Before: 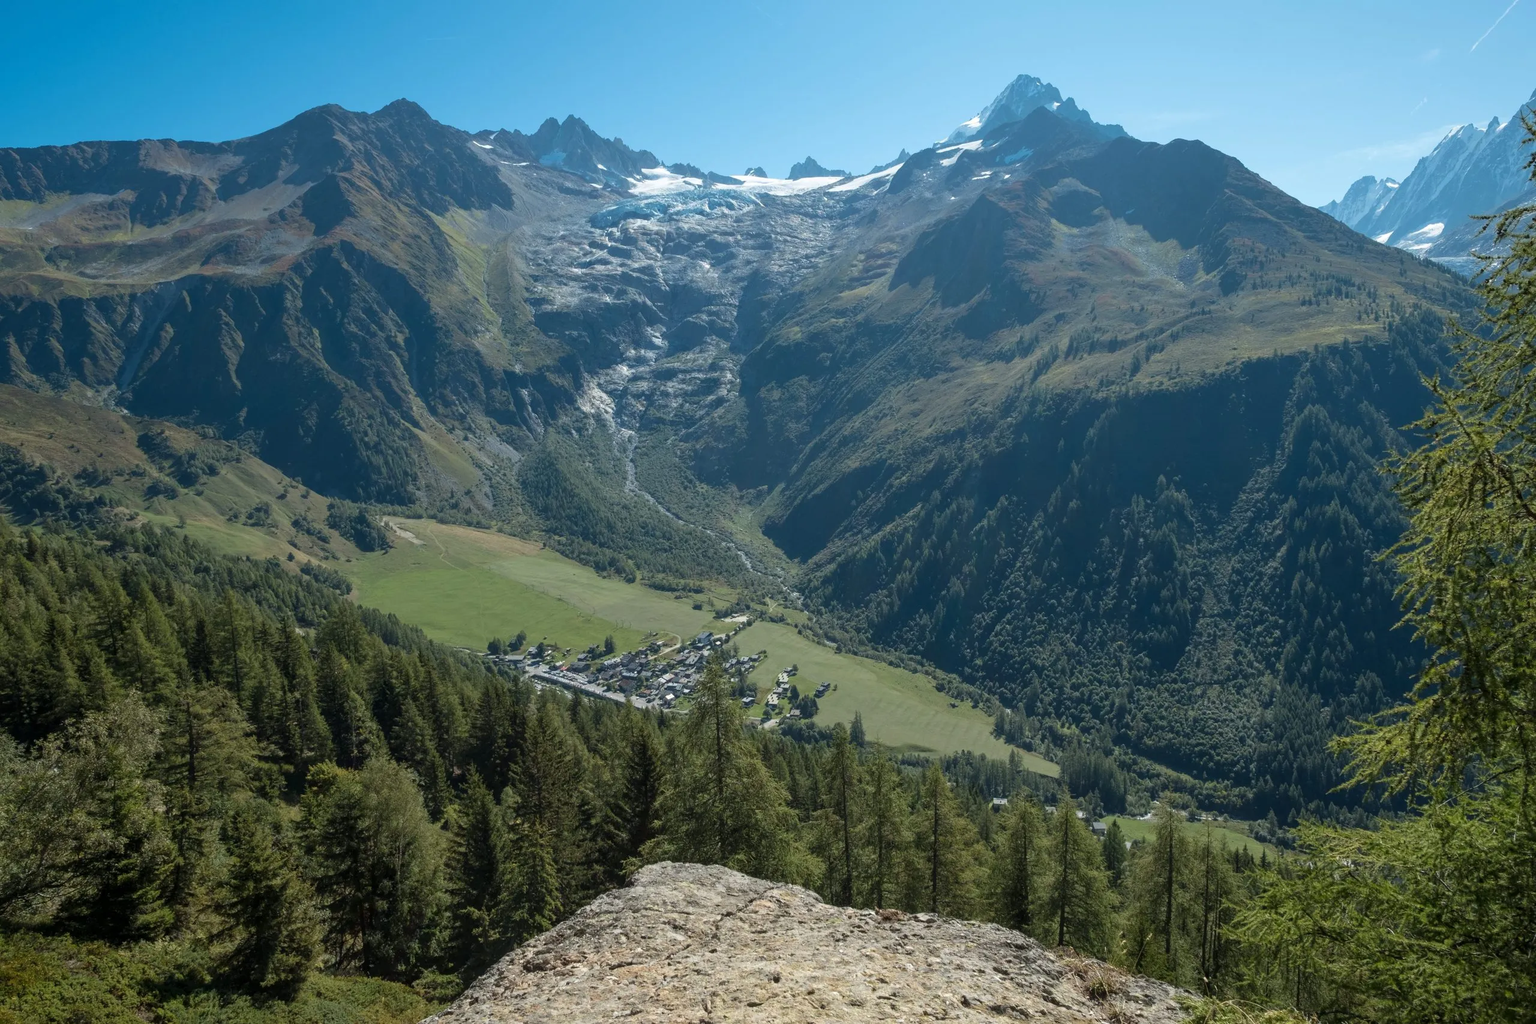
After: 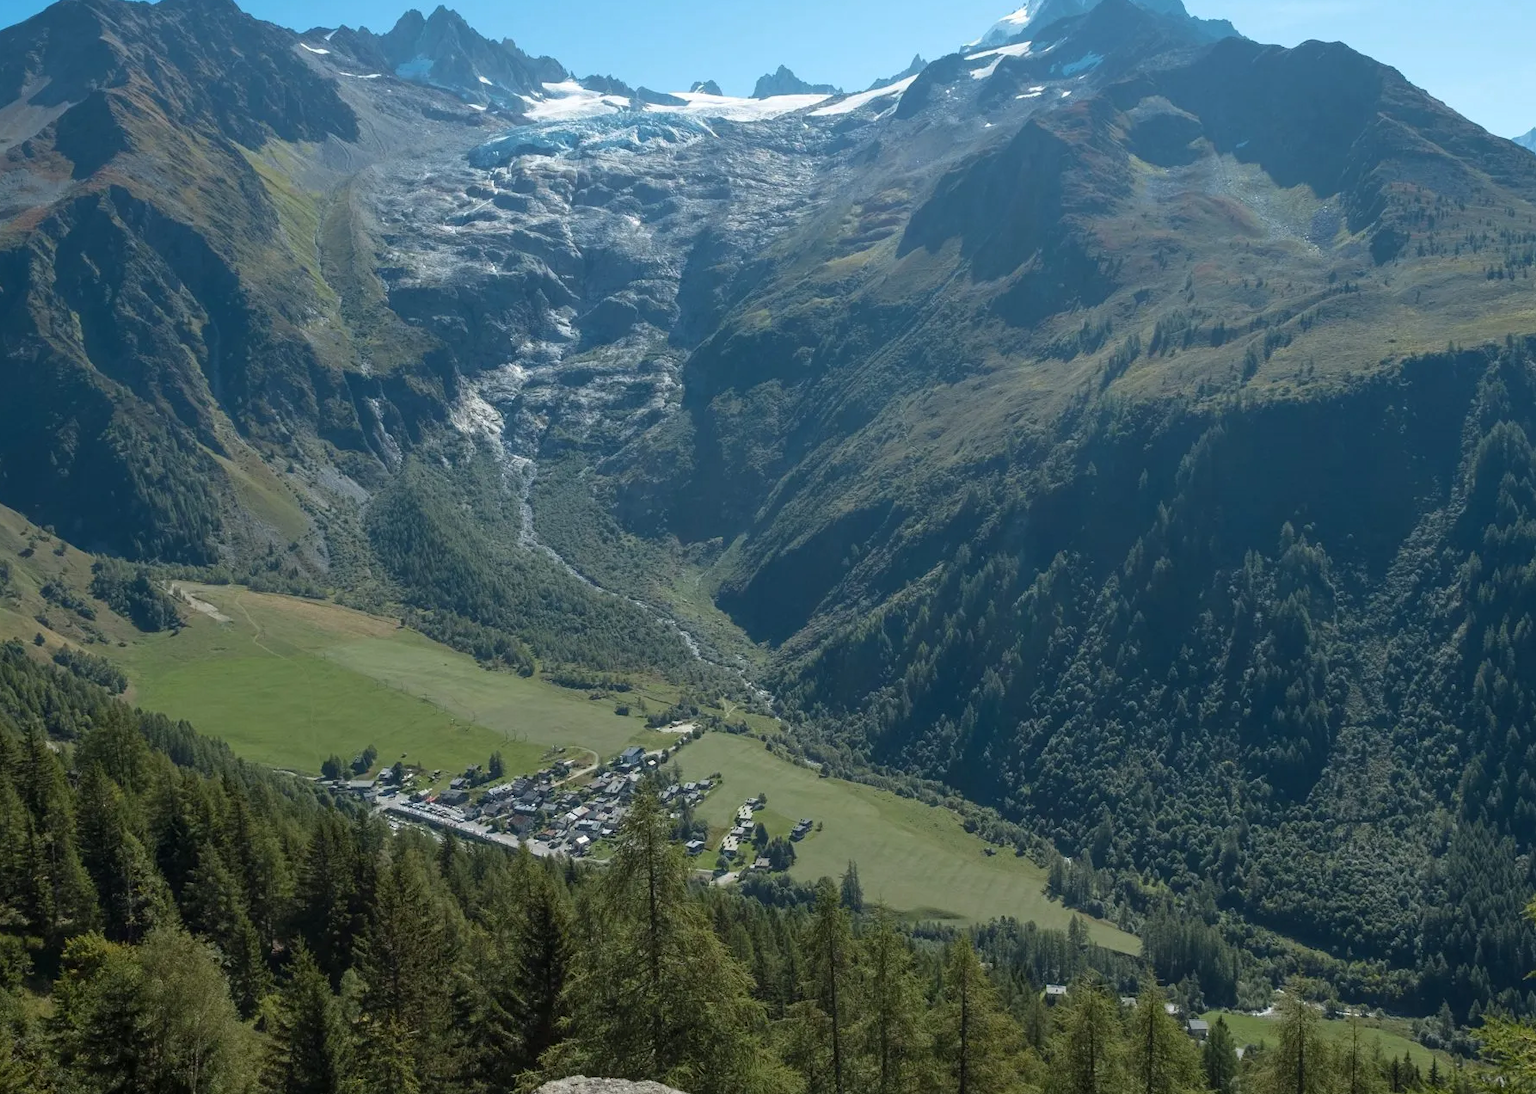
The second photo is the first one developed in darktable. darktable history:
crop and rotate: left 17.171%, top 10.843%, right 13.032%, bottom 14.57%
color zones: curves: ch0 [(0.27, 0.396) (0.563, 0.504) (0.75, 0.5) (0.787, 0.307)]
